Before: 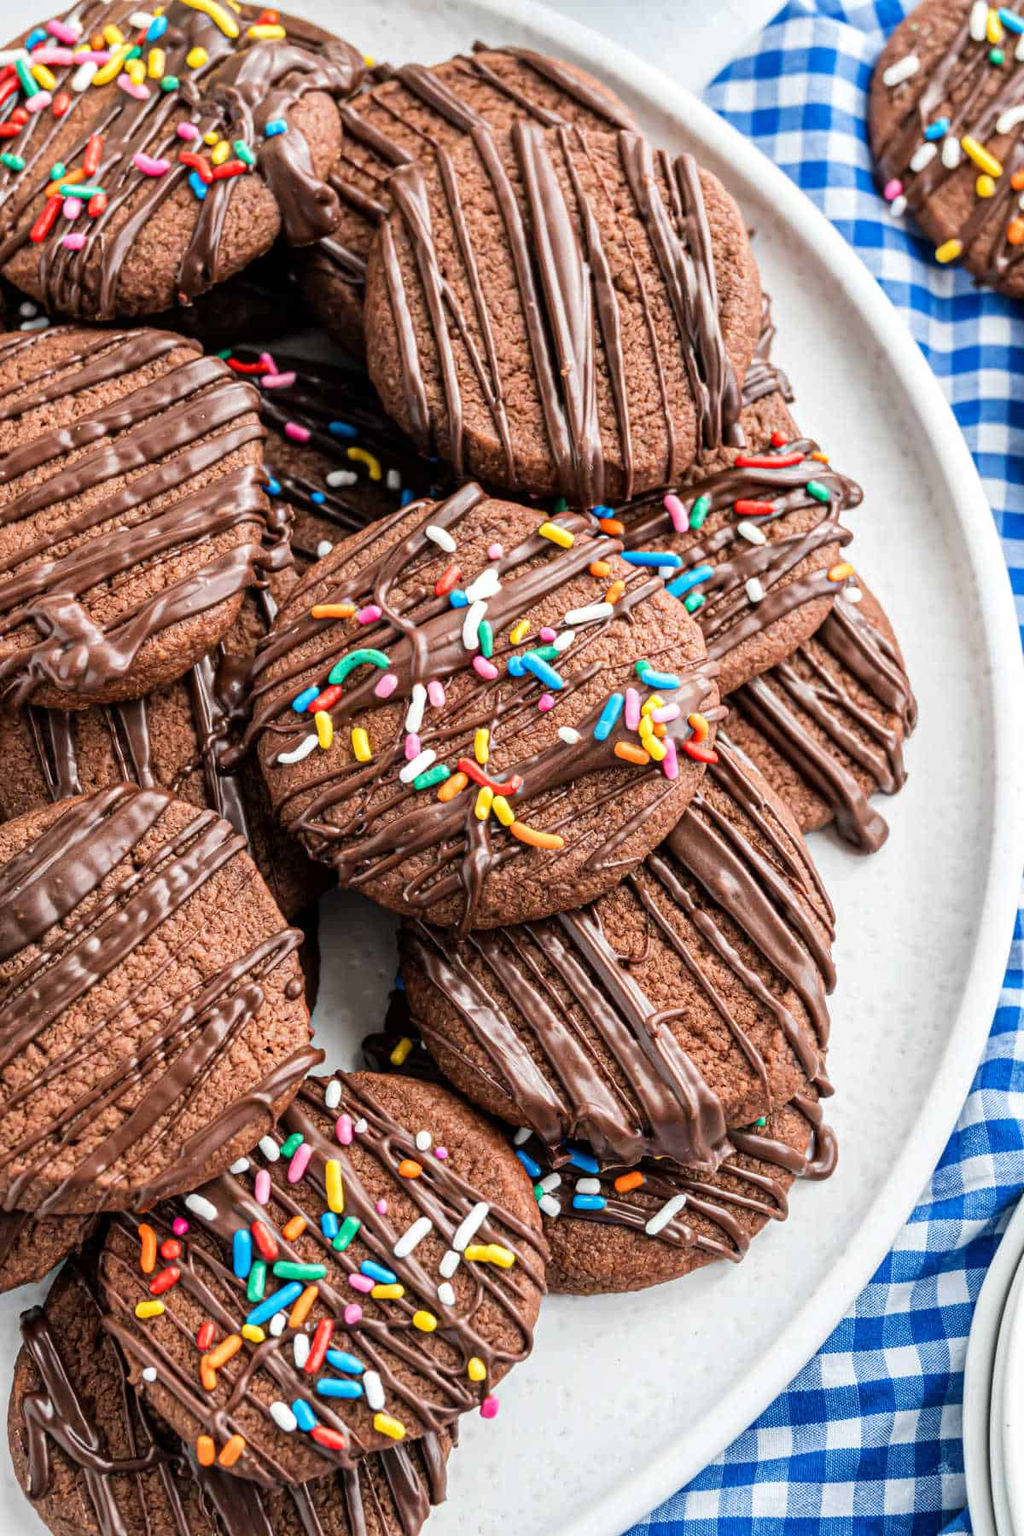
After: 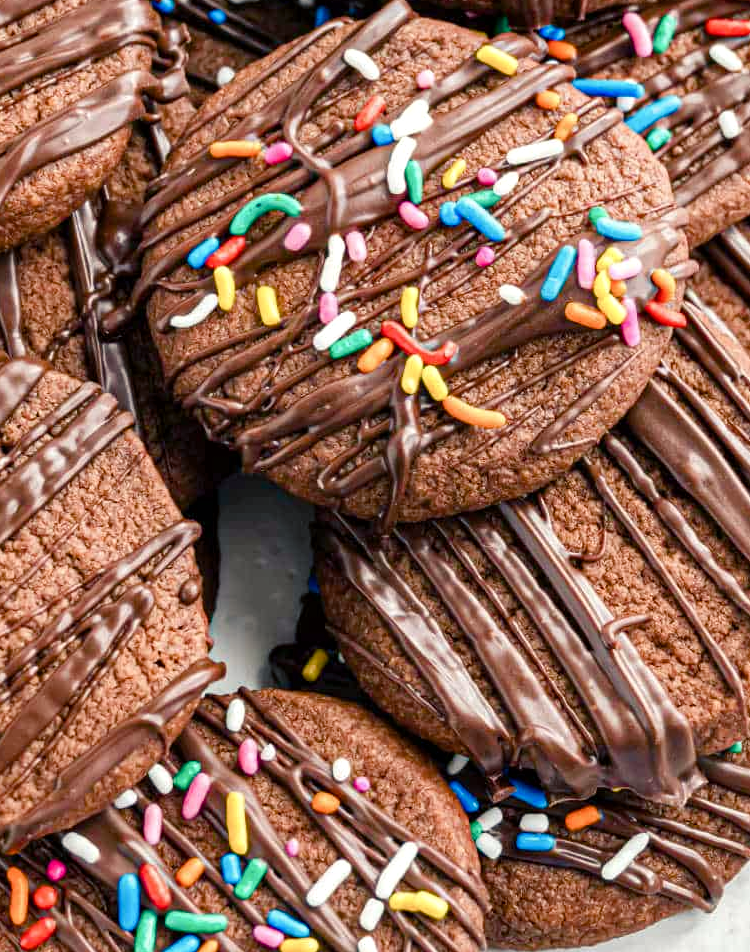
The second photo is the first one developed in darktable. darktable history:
crop: left 12.946%, top 31.517%, right 24.503%, bottom 15.569%
shadows and highlights: radius 131.53, soften with gaussian
color balance rgb: shadows lift › chroma 7.144%, shadows lift › hue 245.99°, highlights gain › luminance 6.549%, highlights gain › chroma 1.225%, highlights gain › hue 90.92°, perceptual saturation grading › global saturation 20%, perceptual saturation grading › highlights -49.62%, perceptual saturation grading › shadows 24.463%, global vibrance 20%
